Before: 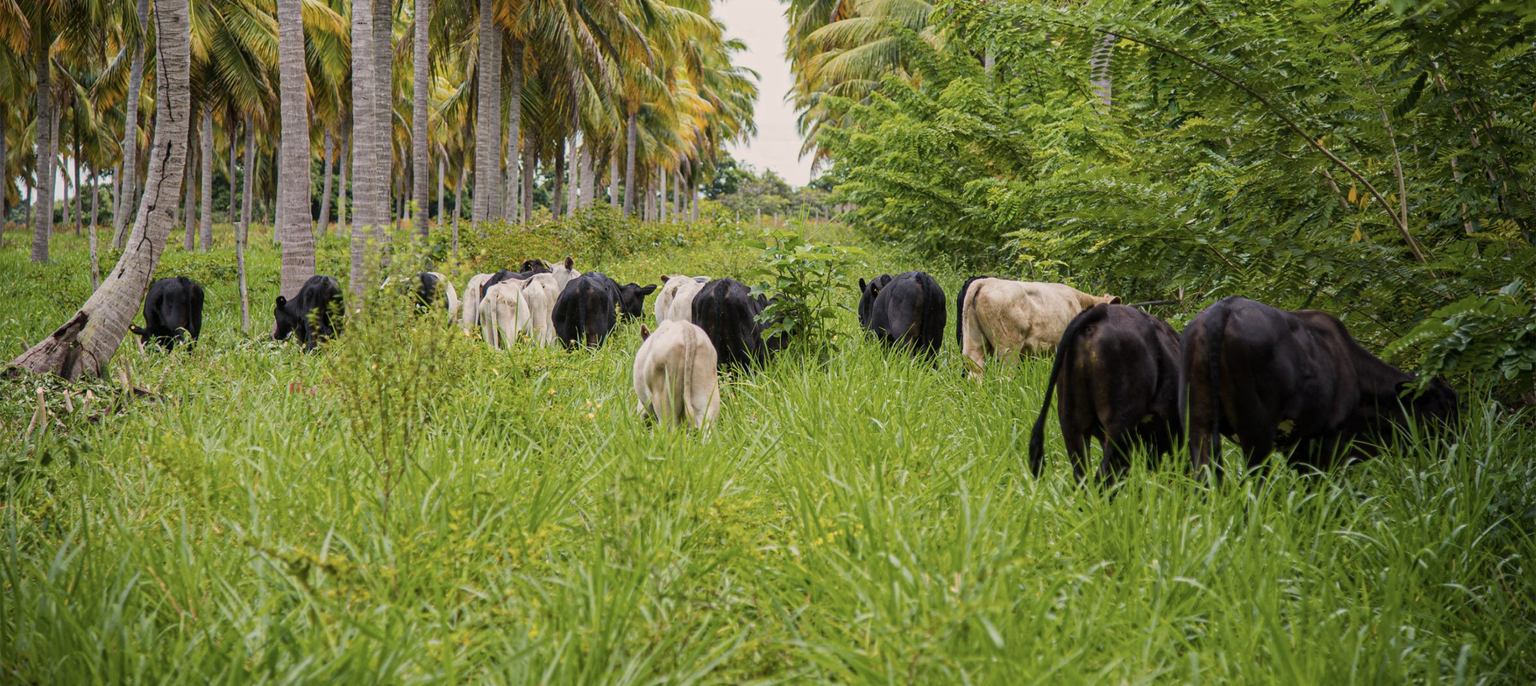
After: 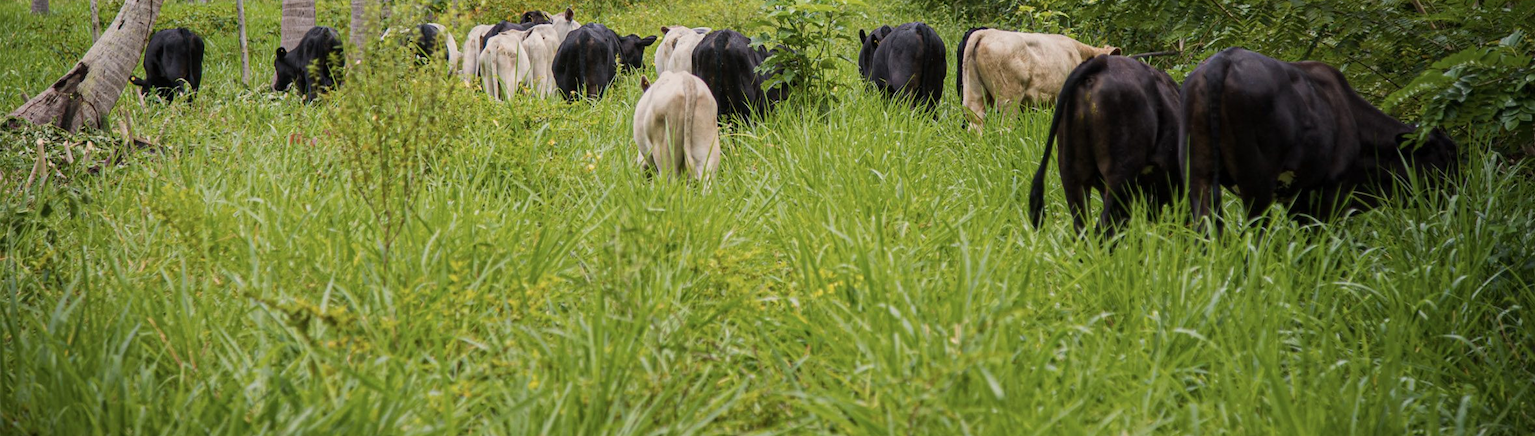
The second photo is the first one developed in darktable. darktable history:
crop and rotate: top 36.306%
